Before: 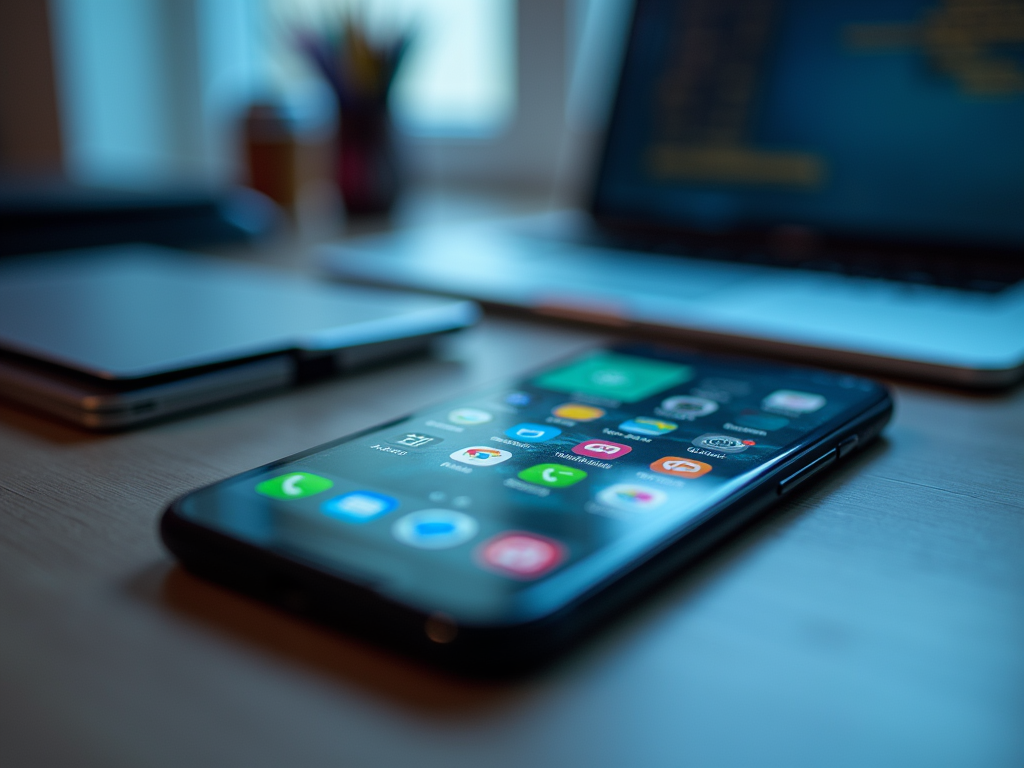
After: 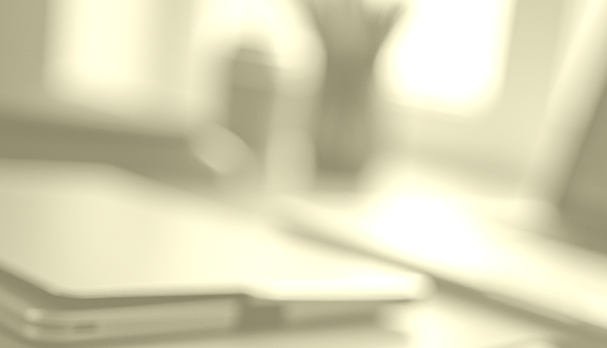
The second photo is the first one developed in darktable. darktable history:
sharpen: on, module defaults
rotate and perspective: rotation 9.12°, automatic cropping off
colorize: hue 43.2°, saturation 40%, version 1
crop: left 10.121%, top 10.631%, right 36.218%, bottom 51.526%
exposure: exposure 1.15 EV, compensate highlight preservation false
